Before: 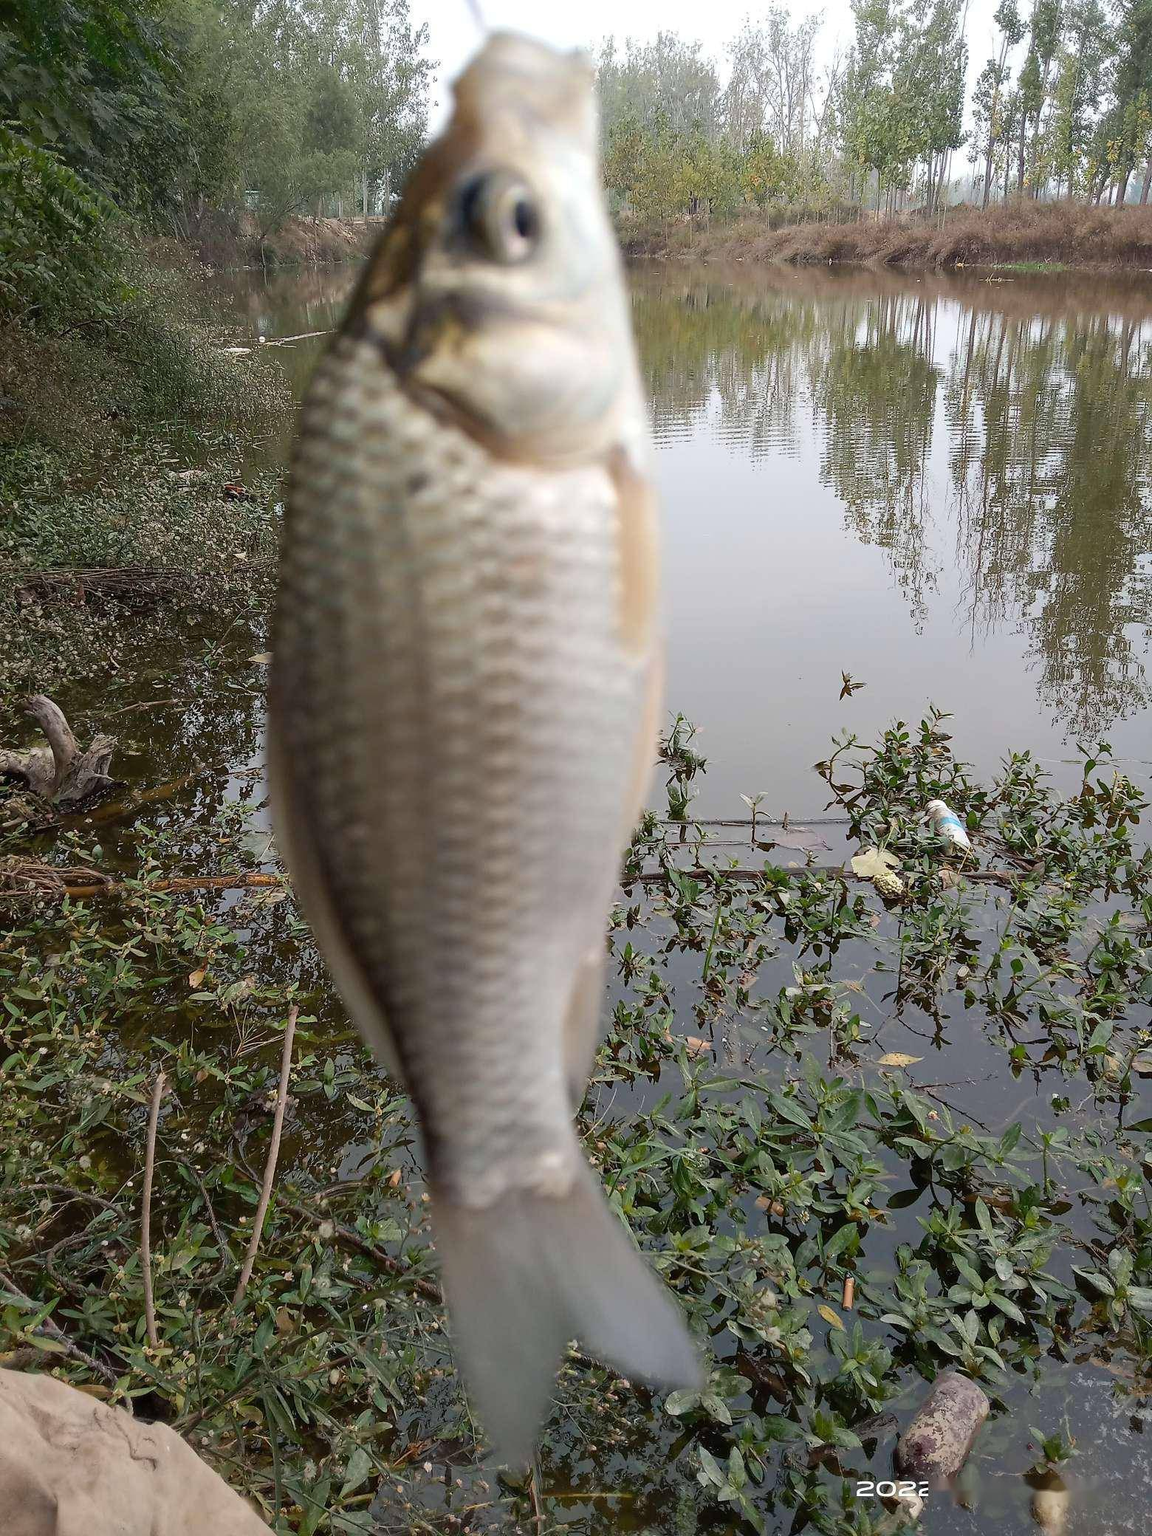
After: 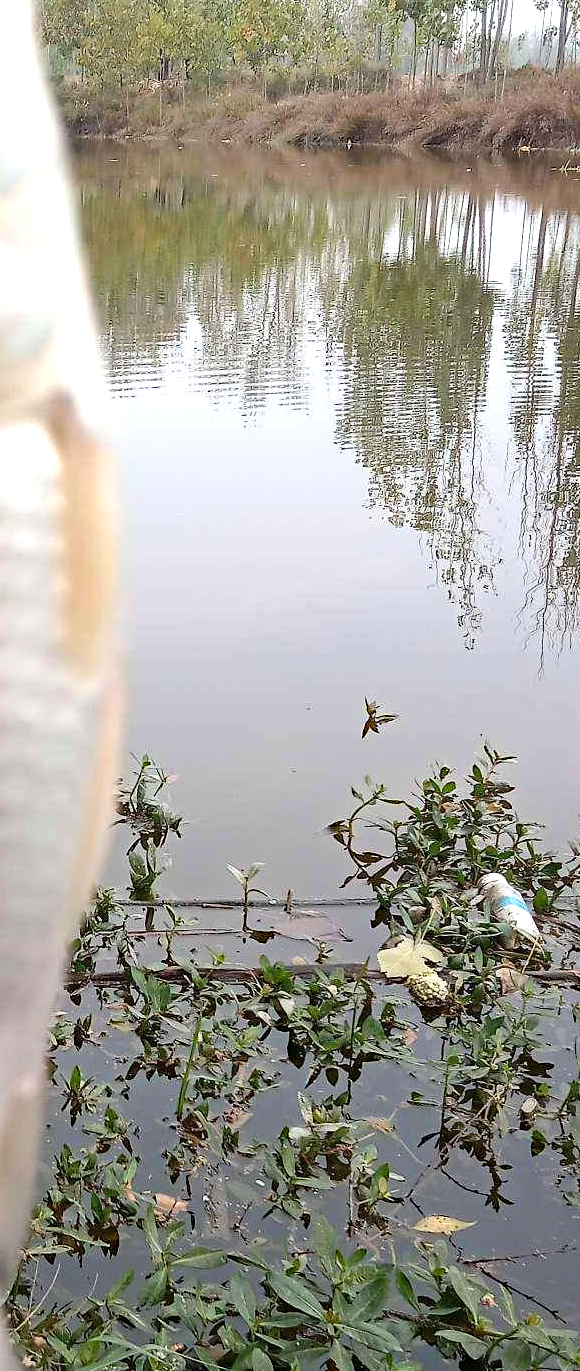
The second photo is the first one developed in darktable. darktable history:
tone equalizer: -8 EV -0.419 EV, -7 EV -0.386 EV, -6 EV -0.344 EV, -5 EV -0.21 EV, -3 EV 0.251 EV, -2 EV 0.362 EV, -1 EV 0.395 EV, +0 EV 0.445 EV
haze removal: compatibility mode true, adaptive false
crop and rotate: left 49.698%, top 10.129%, right 13.066%, bottom 23.93%
